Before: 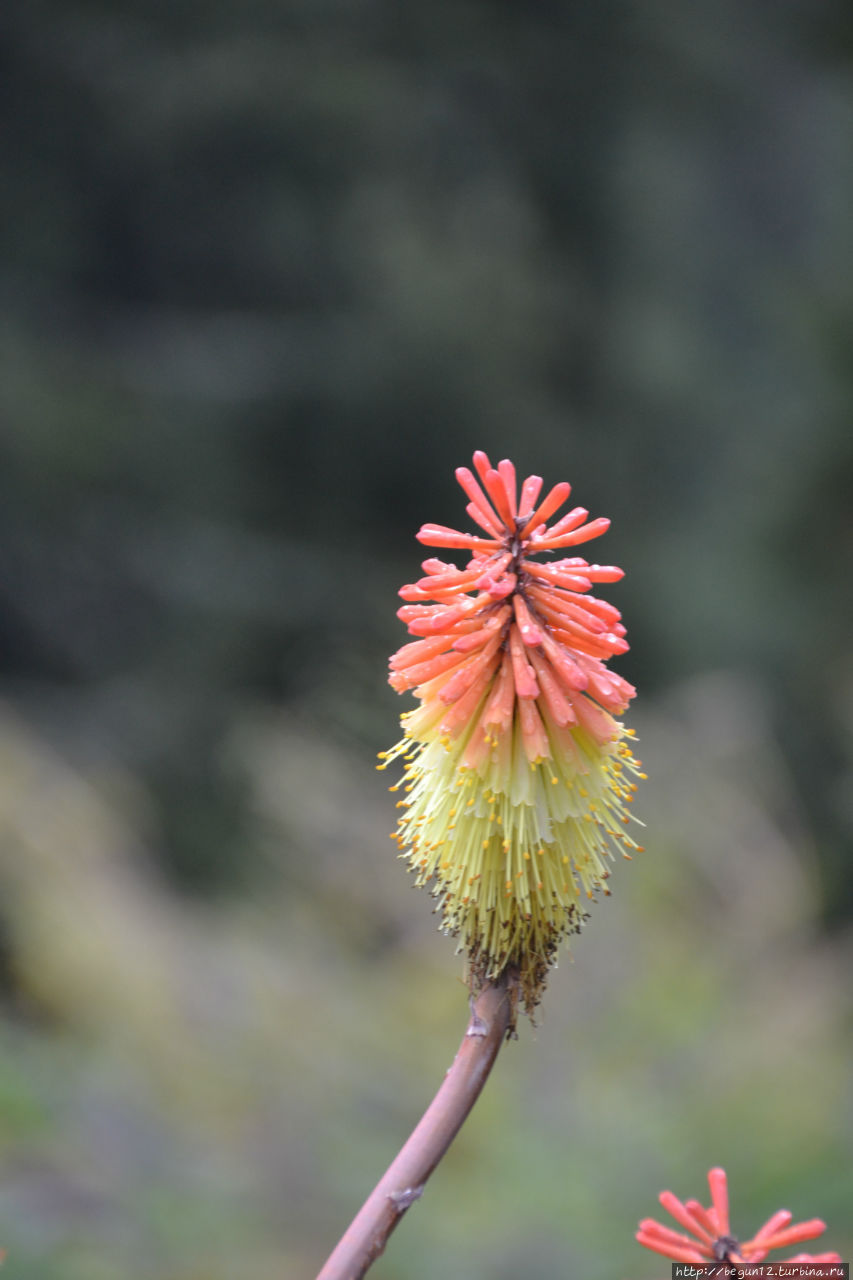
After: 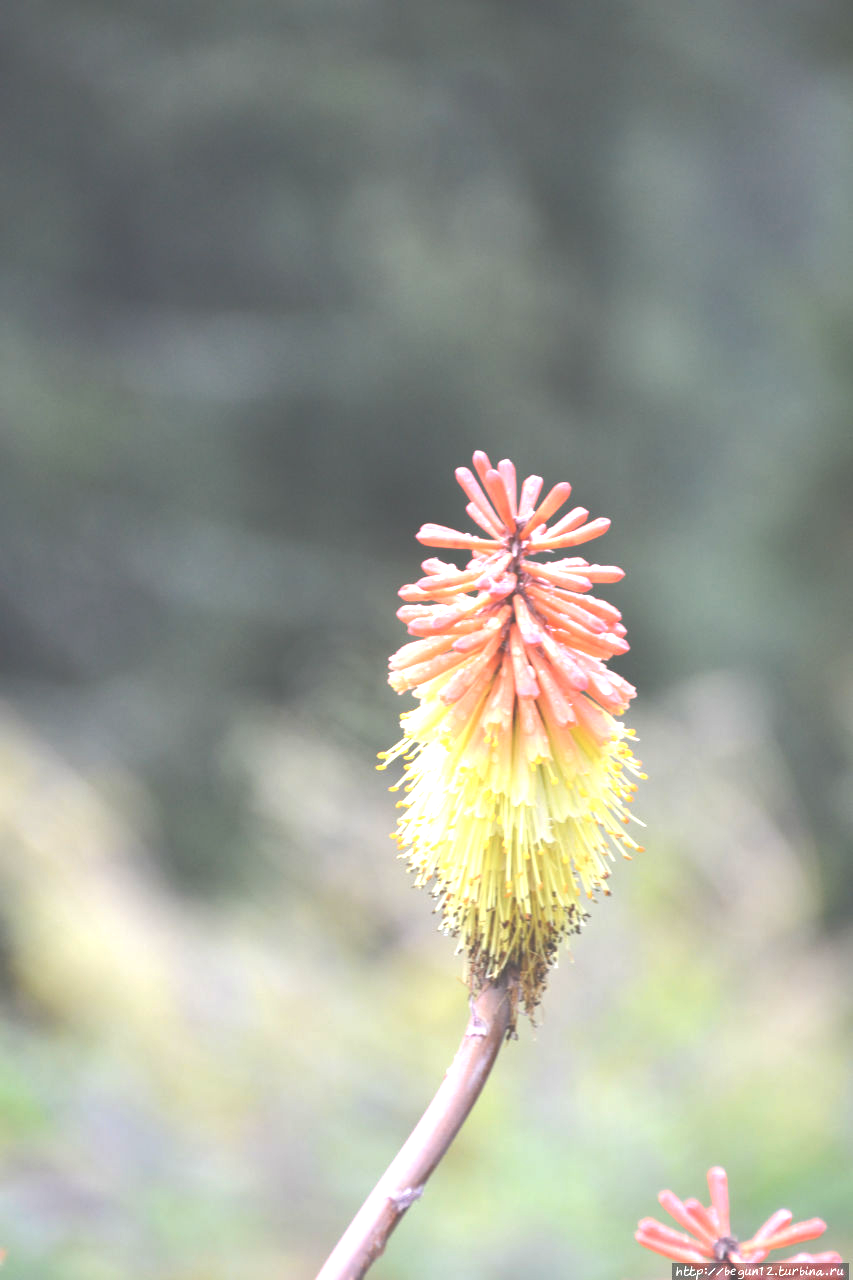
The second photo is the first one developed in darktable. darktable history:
exposure: black level correction -0.023, exposure 1.393 EV, compensate highlight preservation false
